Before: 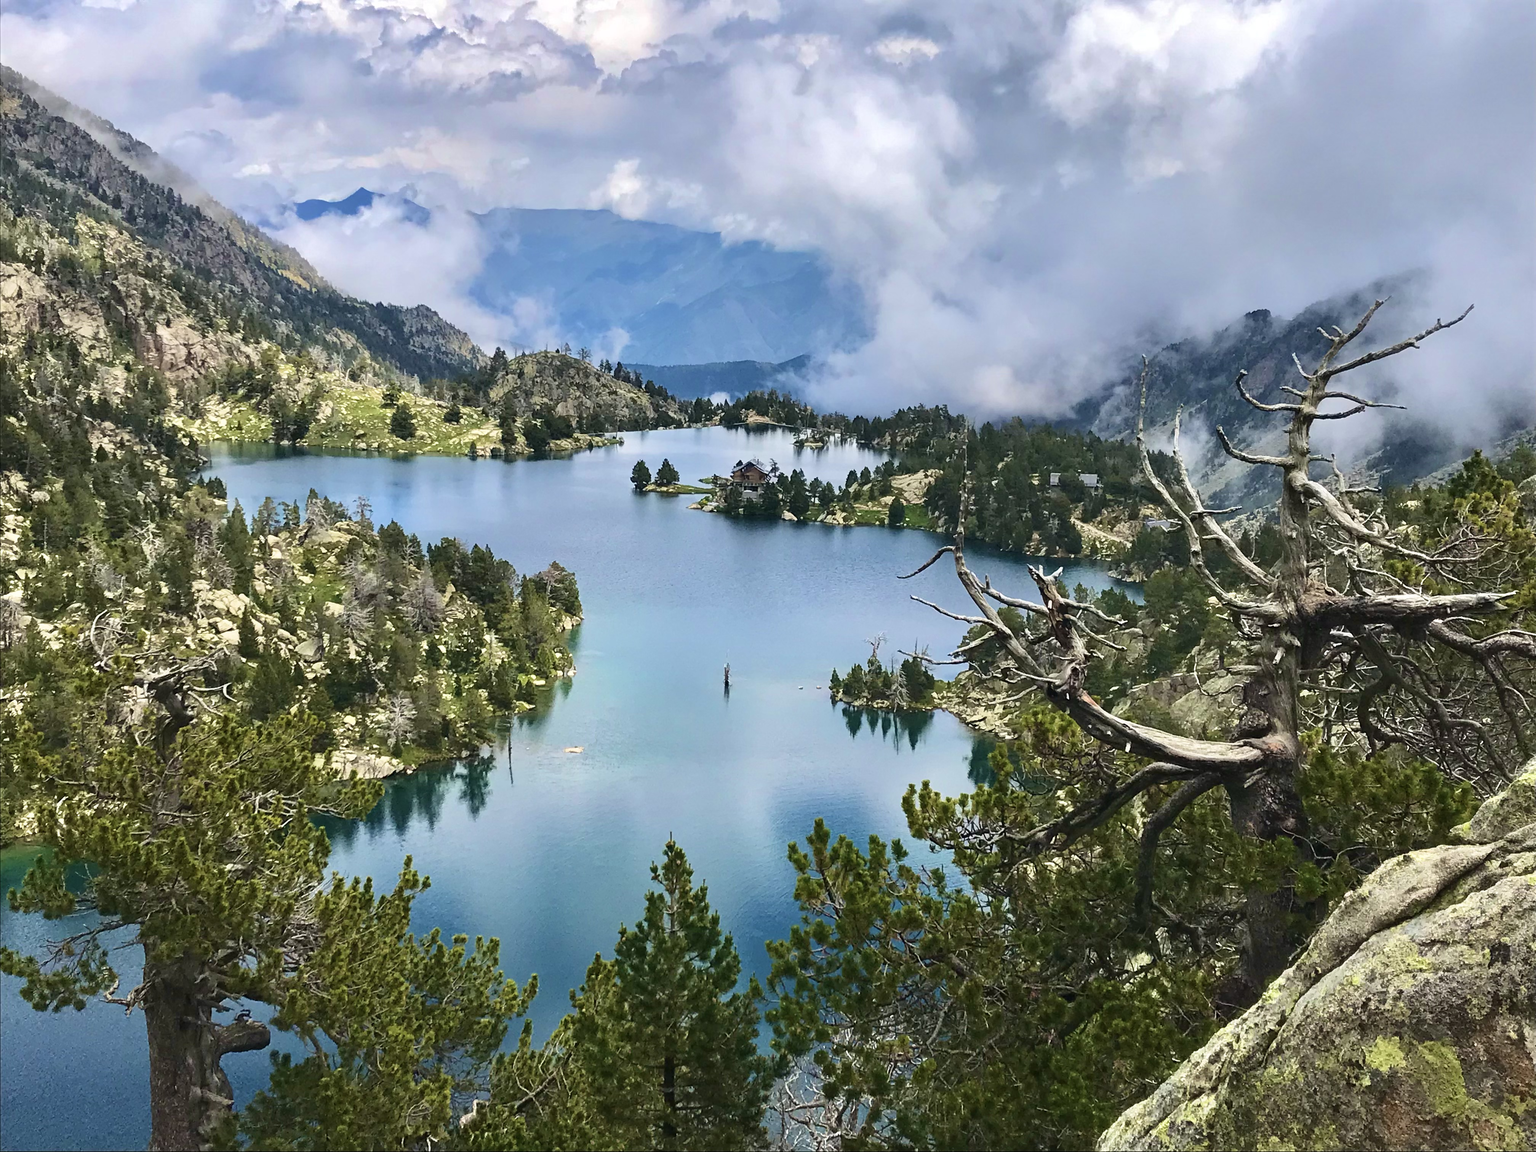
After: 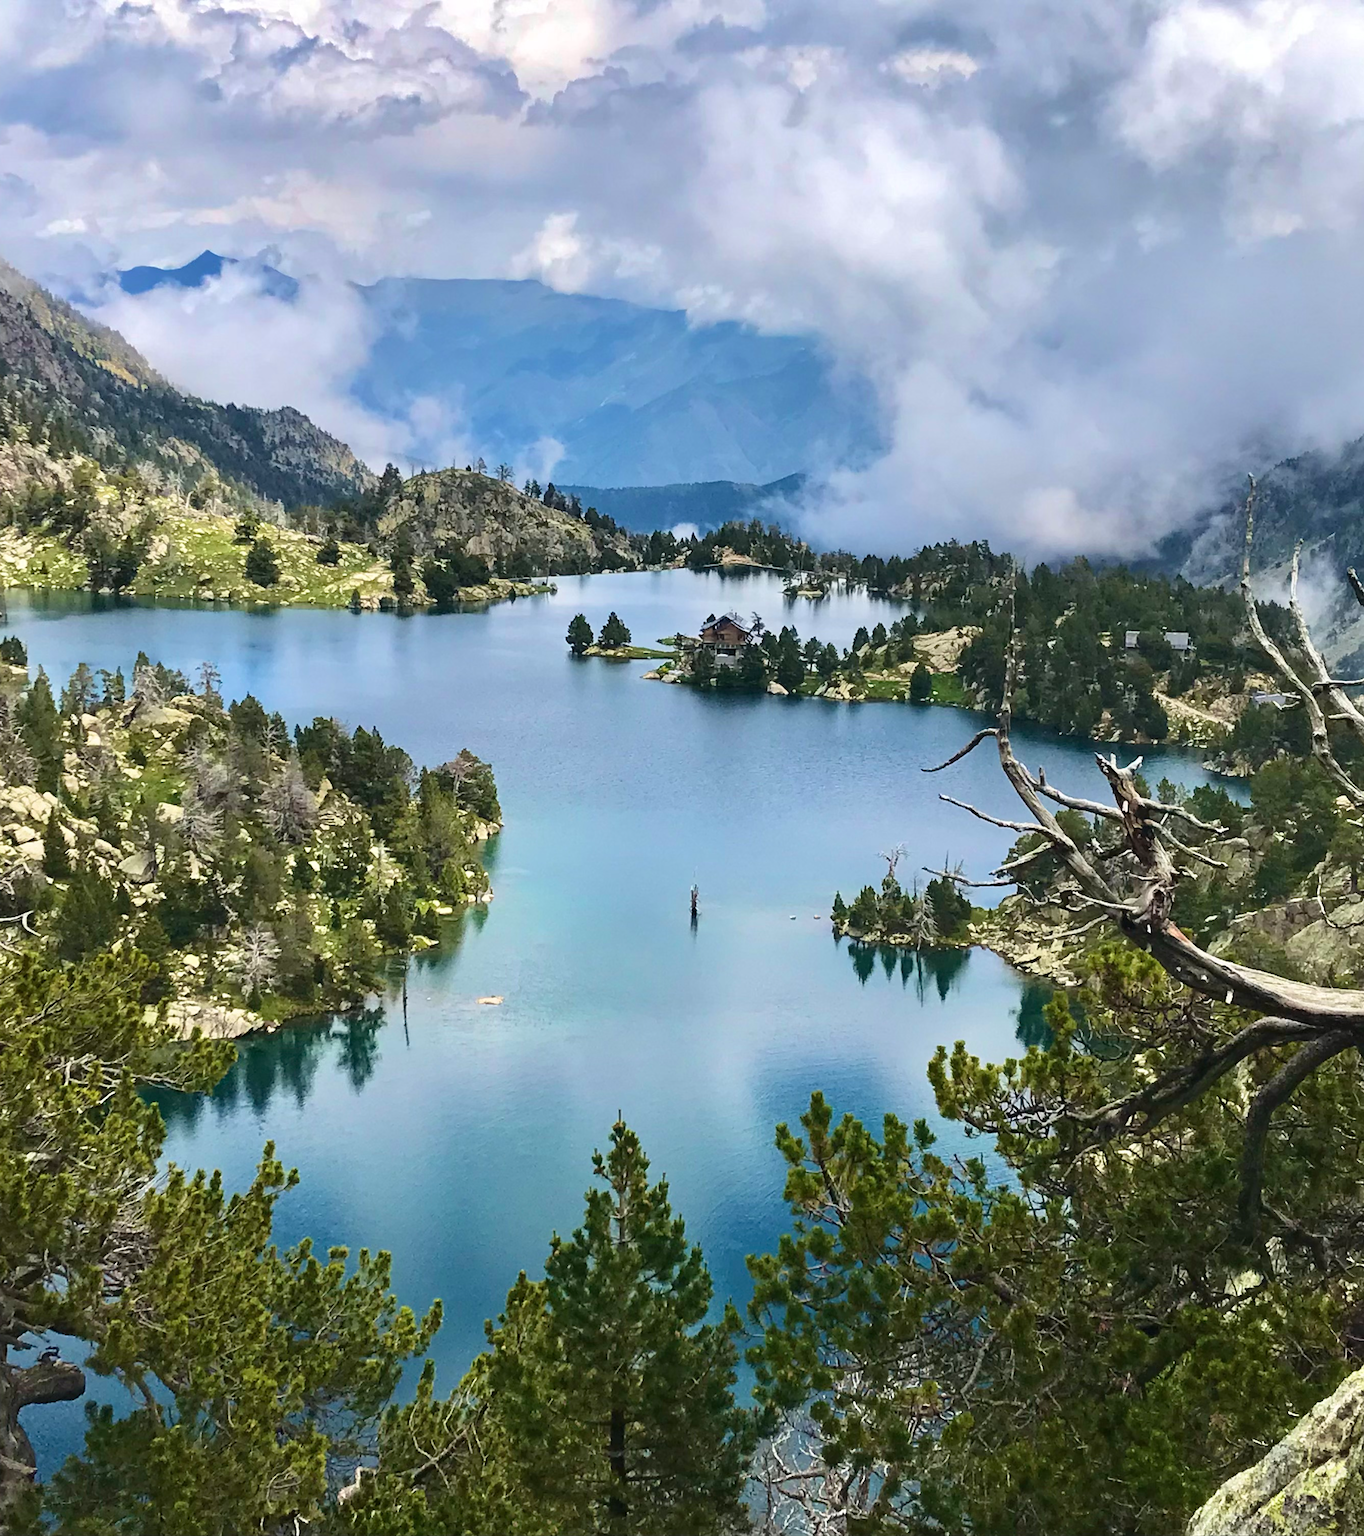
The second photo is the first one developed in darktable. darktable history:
crop and rotate: left 13.451%, right 19.908%
